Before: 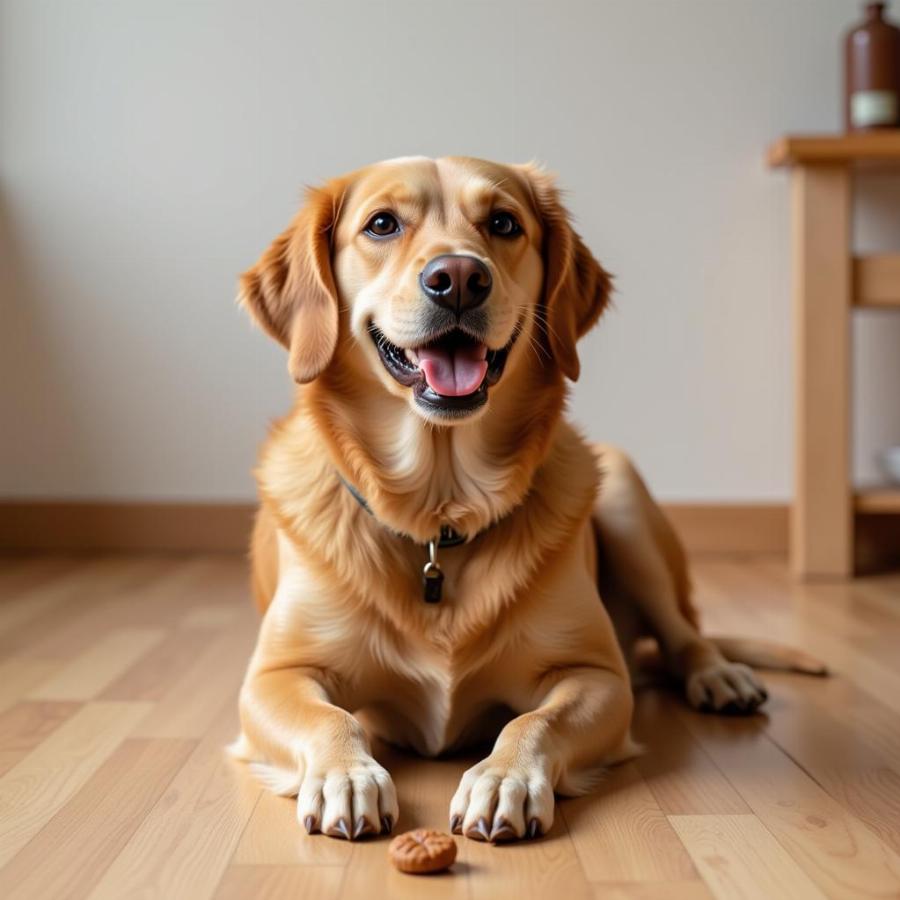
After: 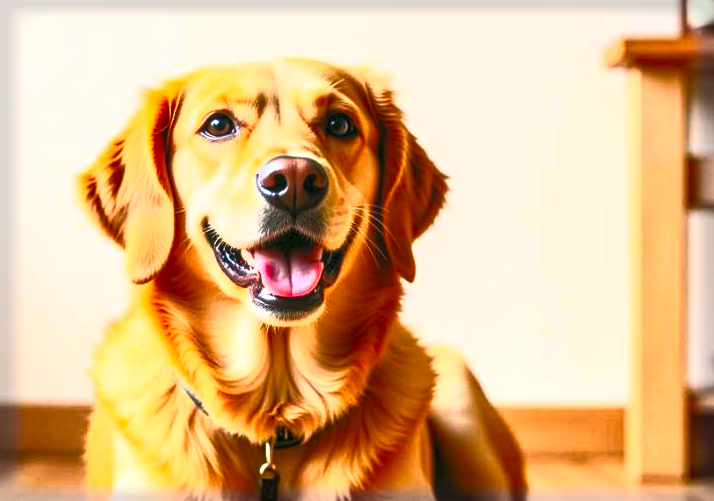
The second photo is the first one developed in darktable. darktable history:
crop: left 18.333%, top 11.111%, right 2.26%, bottom 33.204%
local contrast: highlights 62%, detail 143%, midtone range 0.429
vignetting: fall-off start 93.13%, fall-off radius 5.01%, brightness -0.281, automatic ratio true, width/height ratio 1.332, shape 0.041
shadows and highlights: shadows 37.51, highlights -27.06, soften with gaussian
color correction: highlights a* 4.29, highlights b* 4.97, shadows a* -6.92, shadows b* 4.68
contrast brightness saturation: contrast 0.996, brightness 0.98, saturation 0.998
